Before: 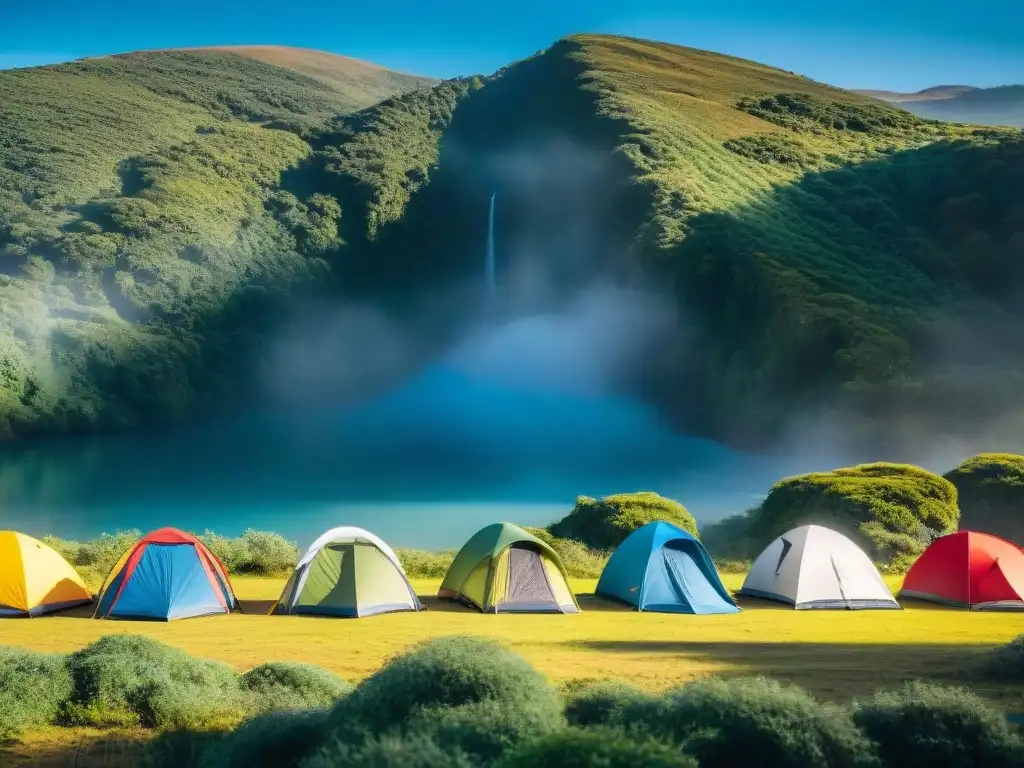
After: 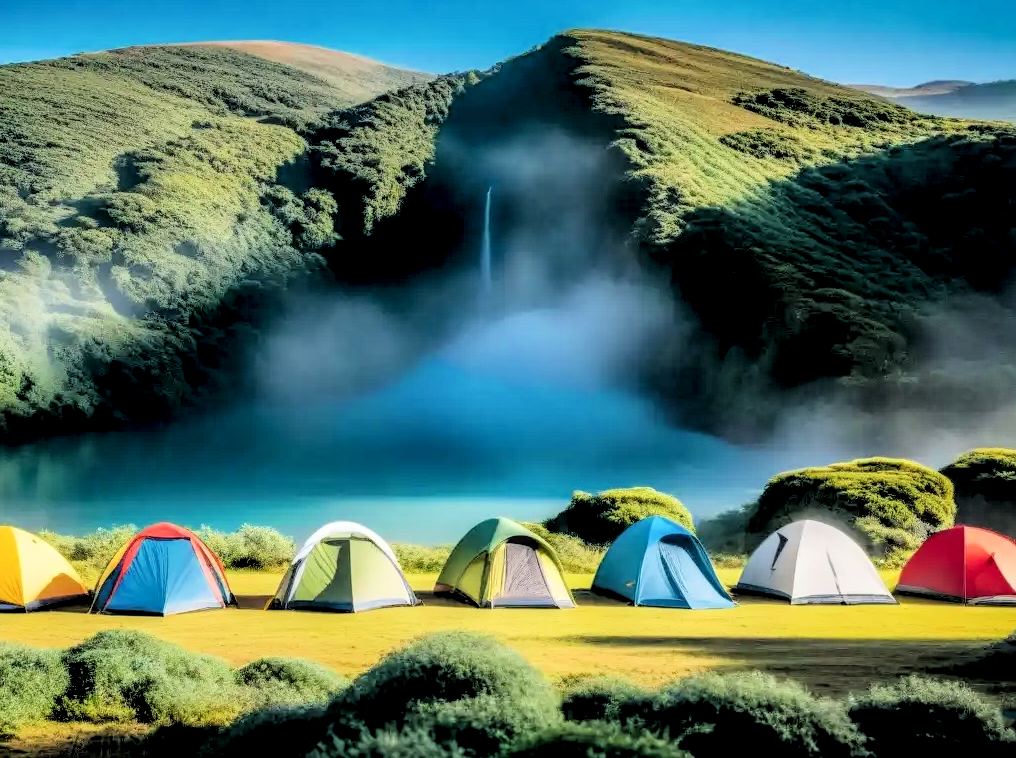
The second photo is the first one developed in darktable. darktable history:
exposure: black level correction -0.002, exposure 0.547 EV, compensate highlight preservation false
filmic rgb: black relative exposure -2.89 EV, white relative exposure 4.56 EV, hardness 1.71, contrast 1.237, color science v6 (2022)
crop: left 0.471%, top 0.685%, right 0.244%, bottom 0.607%
local contrast: detail 150%
